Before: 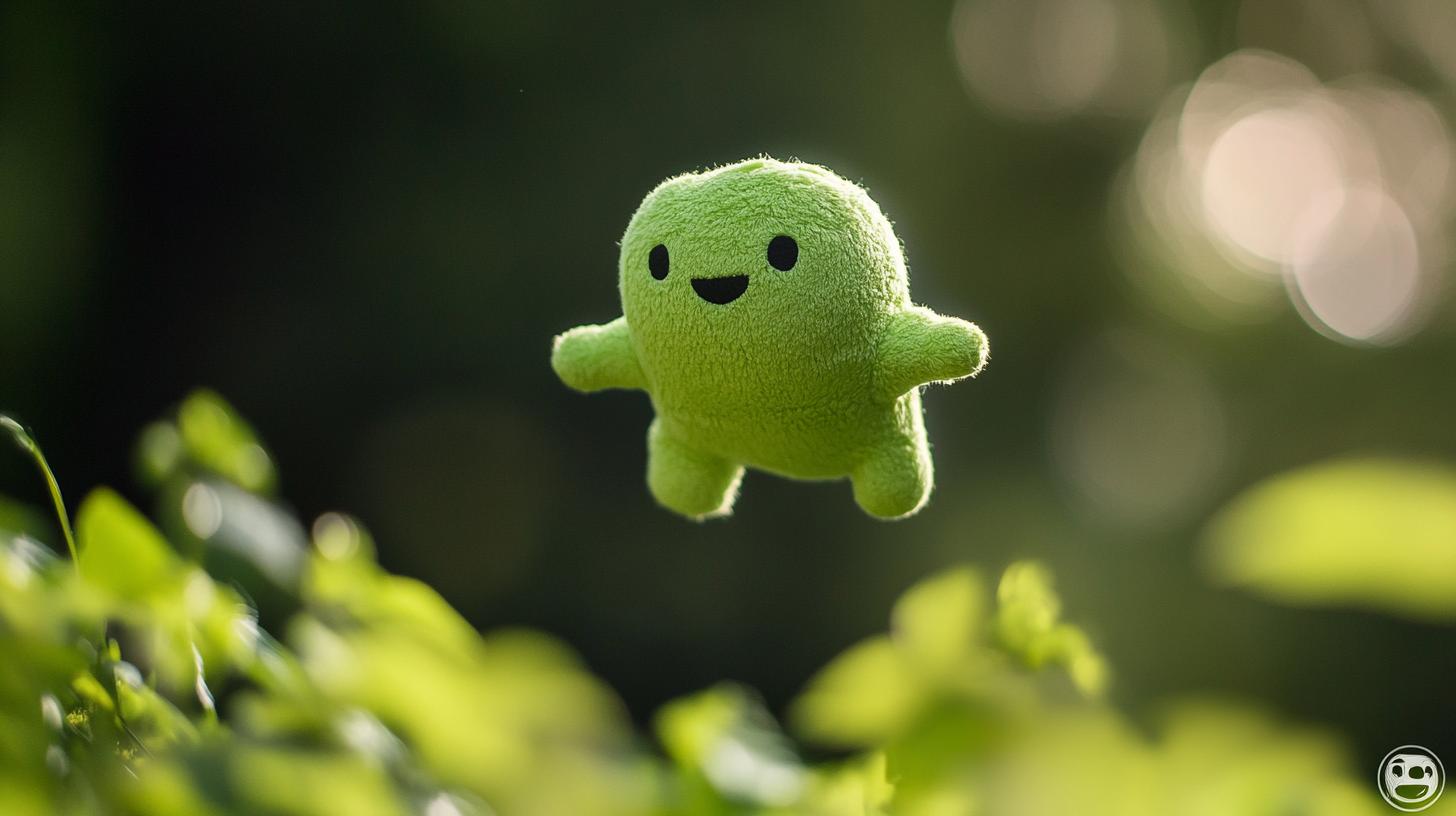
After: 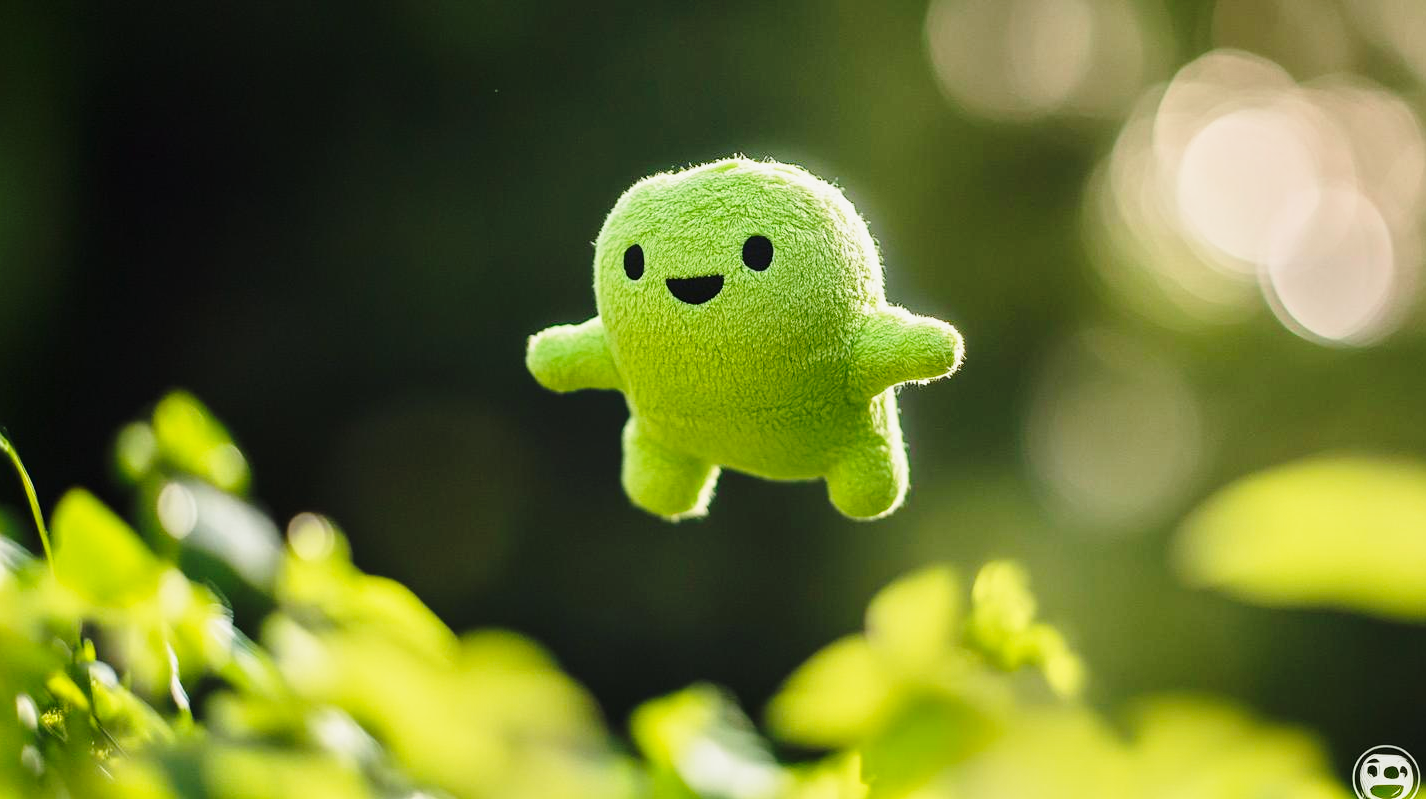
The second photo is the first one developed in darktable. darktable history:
white balance: emerald 1
base curve: curves: ch0 [(0, 0) (0.026, 0.03) (0.109, 0.232) (0.351, 0.748) (0.669, 0.968) (1, 1)], preserve colors none
color zones: curves: ch0 [(0, 0.5) (0.143, 0.5) (0.286, 0.5) (0.429, 0.5) (0.571, 0.5) (0.714, 0.476) (0.857, 0.5) (1, 0.5)]; ch2 [(0, 0.5) (0.143, 0.5) (0.286, 0.5) (0.429, 0.5) (0.571, 0.5) (0.714, 0.487) (0.857, 0.5) (1, 0.5)]
tone equalizer: -8 EV -0.002 EV, -7 EV 0.005 EV, -6 EV -0.008 EV, -5 EV 0.007 EV, -4 EV -0.042 EV, -3 EV -0.233 EV, -2 EV -0.662 EV, -1 EV -0.983 EV, +0 EV -0.969 EV, smoothing diameter 2%, edges refinement/feathering 20, mask exposure compensation -1.57 EV, filter diffusion 5
crop: left 1.743%, right 0.268%, bottom 2.011%
